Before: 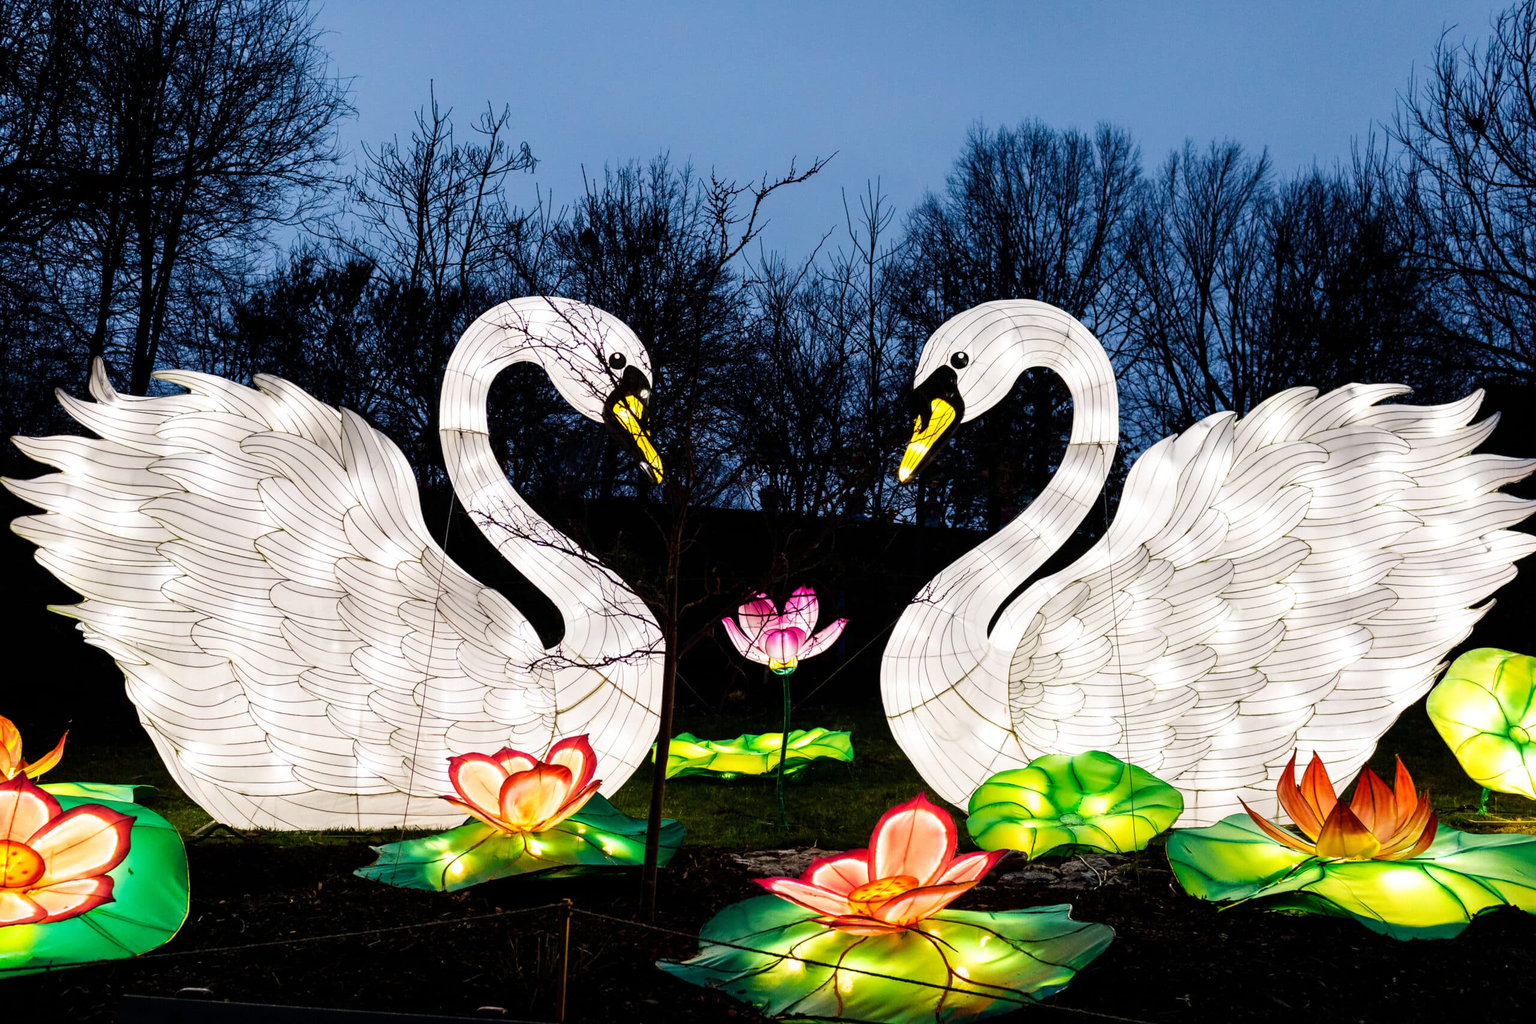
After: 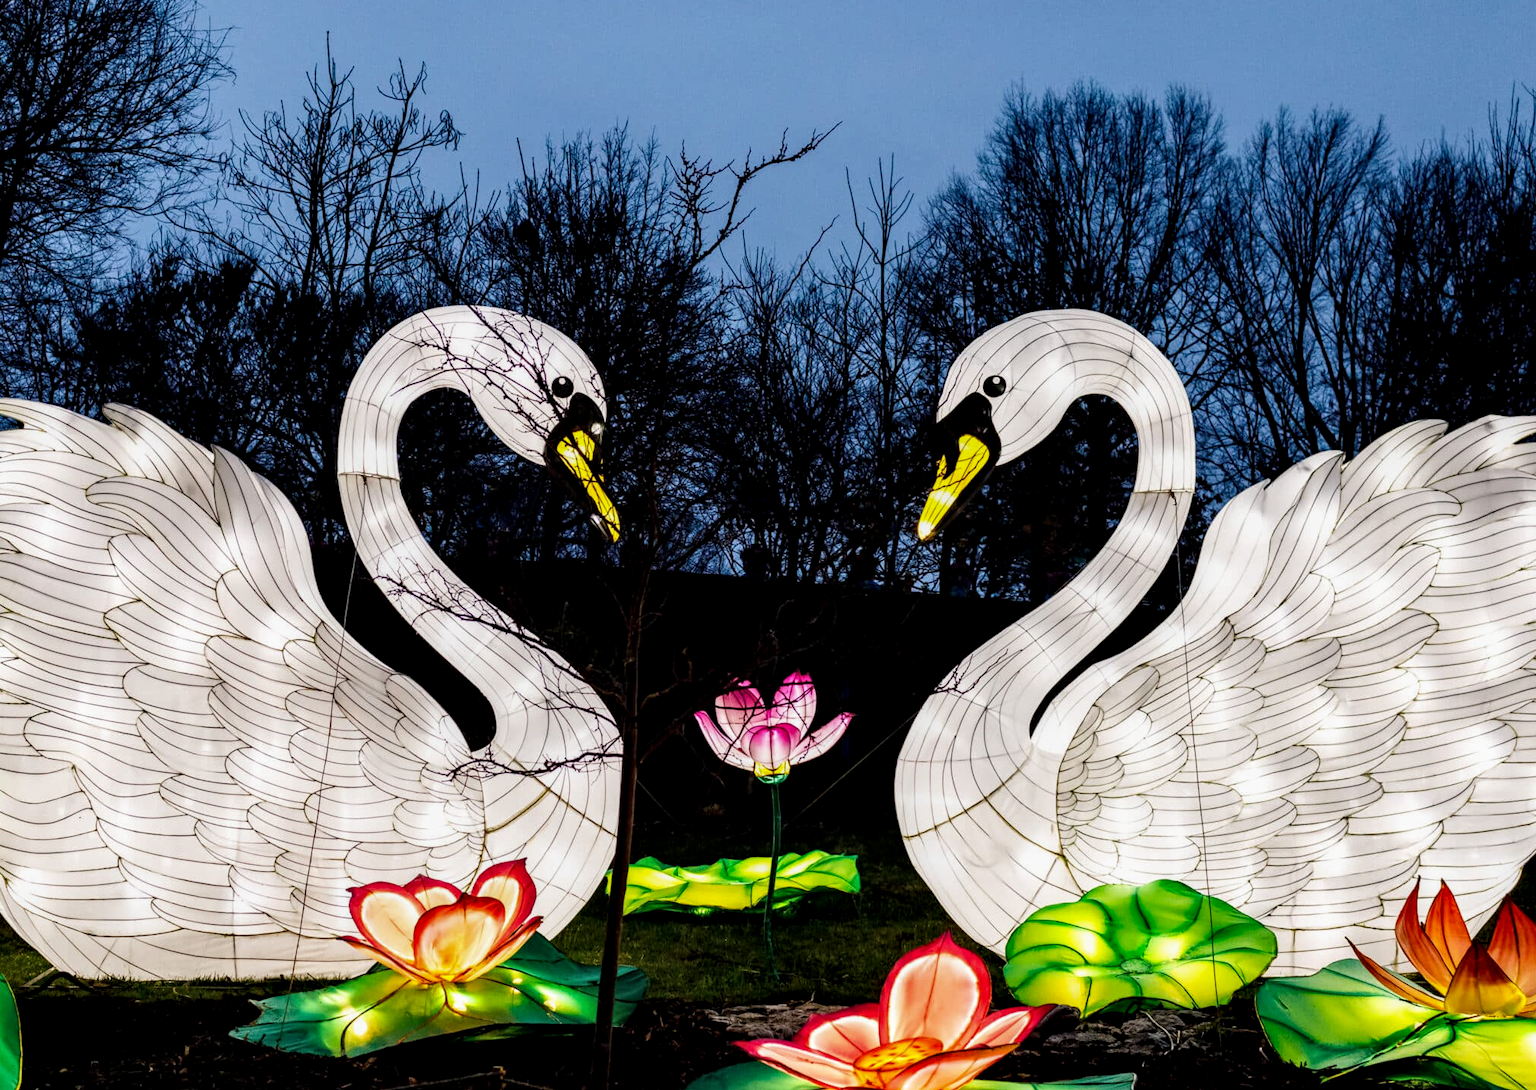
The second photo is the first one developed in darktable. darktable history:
local contrast: shadows 94%
crop: left 11.225%, top 5.381%, right 9.565%, bottom 10.314%
